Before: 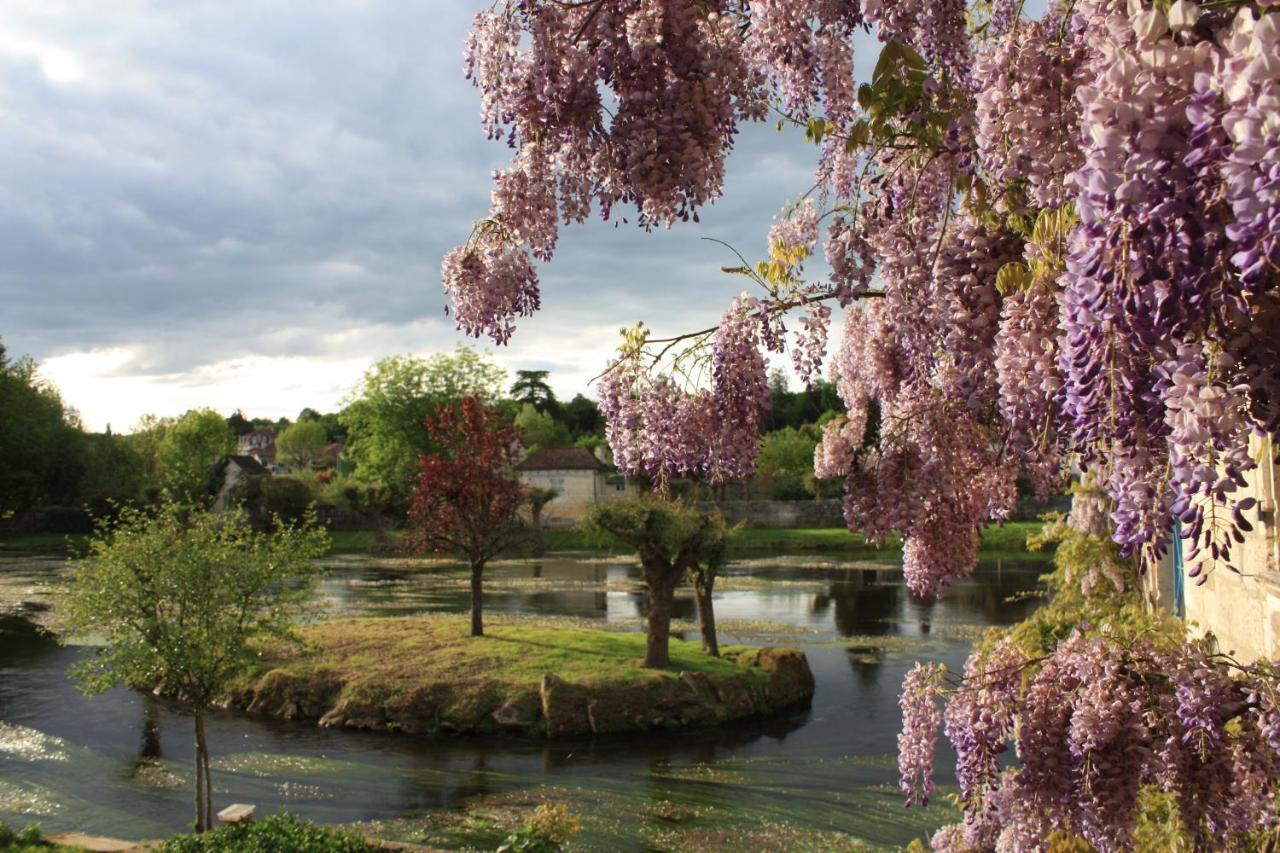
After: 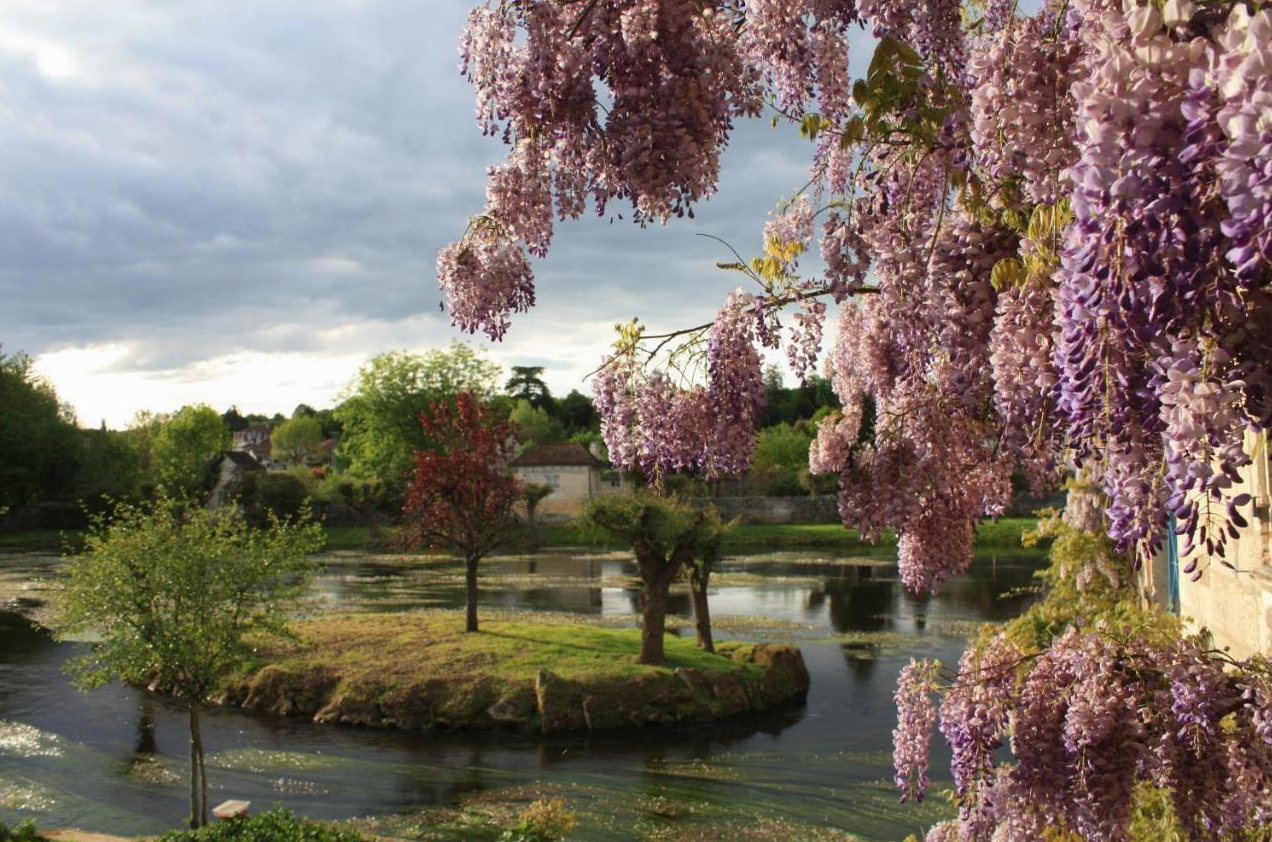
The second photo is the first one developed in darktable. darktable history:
crop: left 0.413%, top 0.518%, right 0.16%, bottom 0.741%
contrast brightness saturation: contrast -0.019, brightness -0.014, saturation 0.031
